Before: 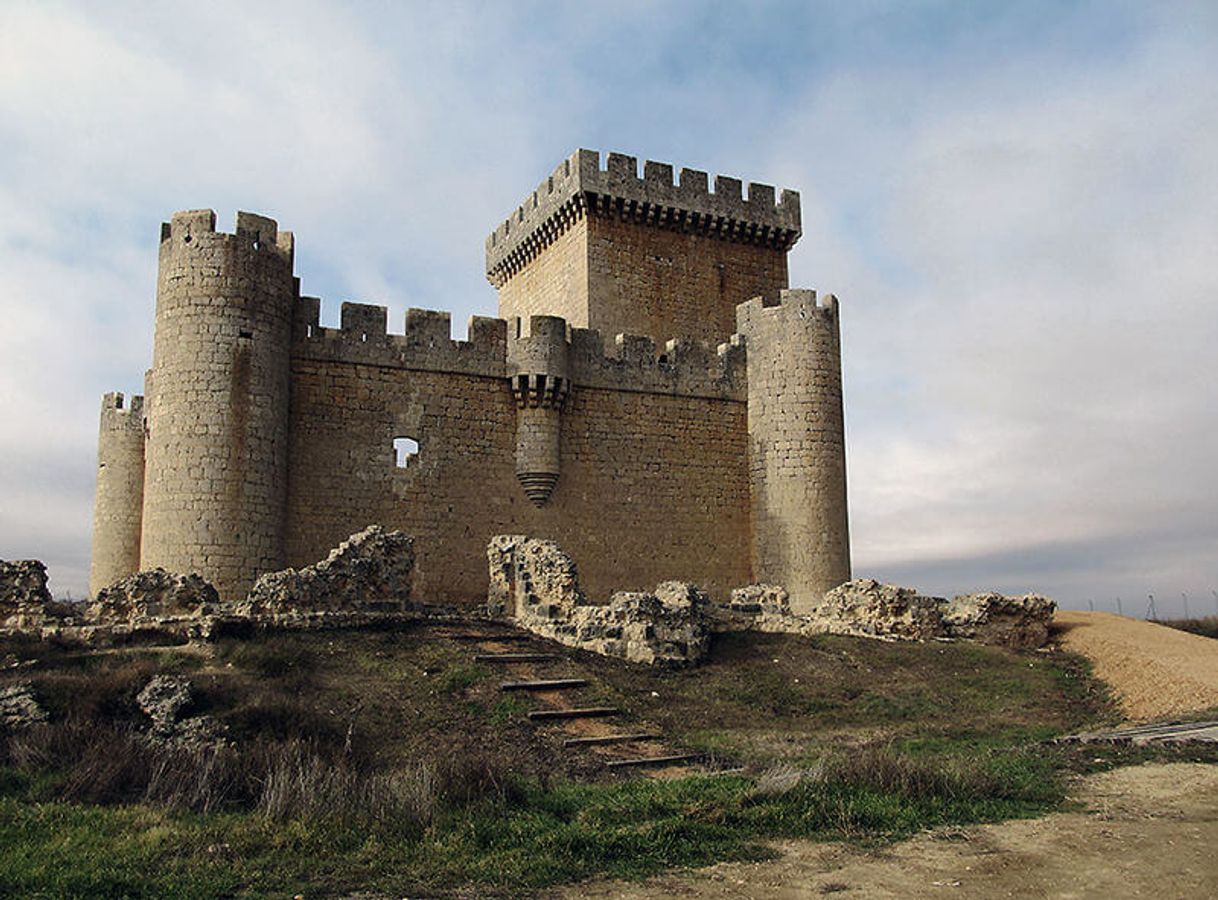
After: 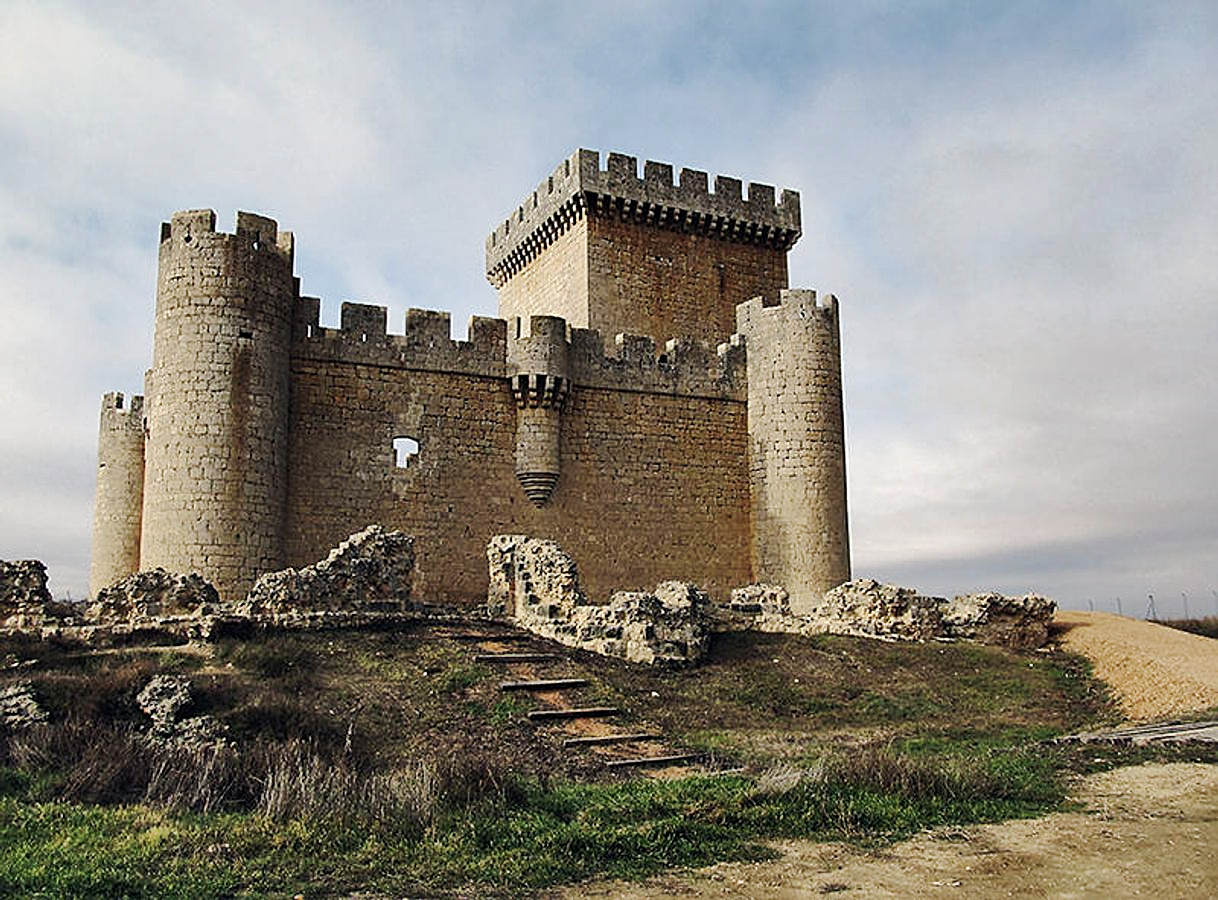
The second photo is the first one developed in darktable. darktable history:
shadows and highlights: low approximation 0.01, soften with gaussian
tone curve: curves: ch0 [(0, 0) (0.239, 0.248) (0.508, 0.606) (0.828, 0.878) (1, 1)]; ch1 [(0, 0) (0.401, 0.42) (0.442, 0.47) (0.492, 0.498) (0.511, 0.516) (0.555, 0.586) (0.681, 0.739) (1, 1)]; ch2 [(0, 0) (0.411, 0.433) (0.5, 0.504) (0.545, 0.574) (1, 1)], preserve colors none
sharpen: on, module defaults
